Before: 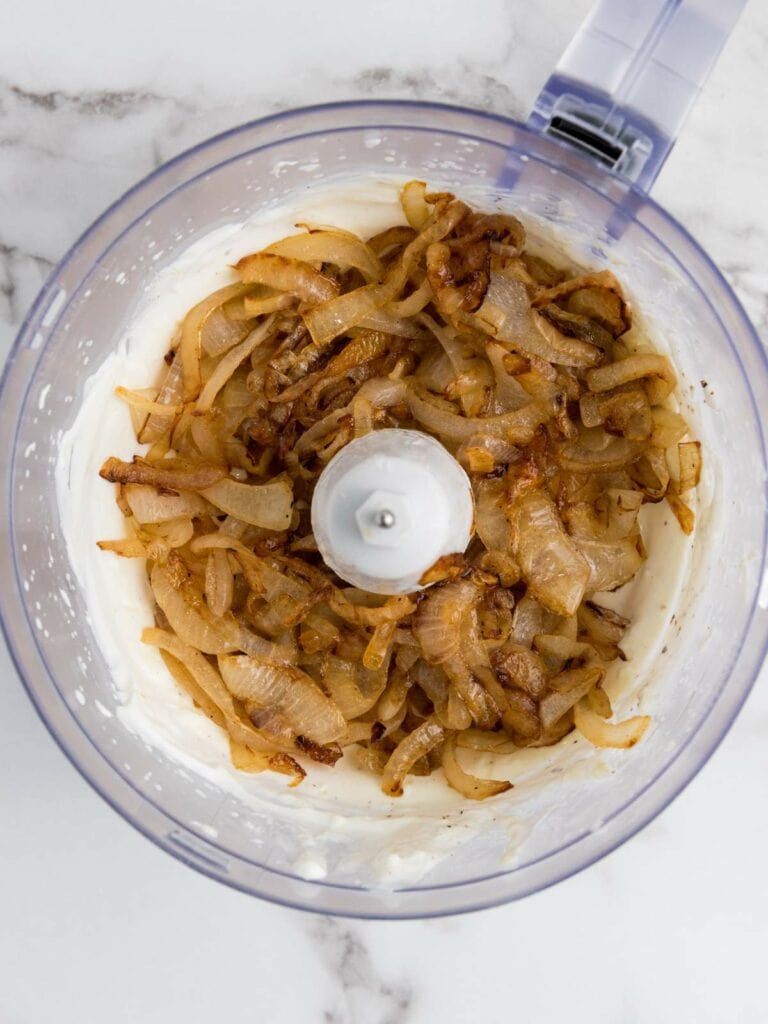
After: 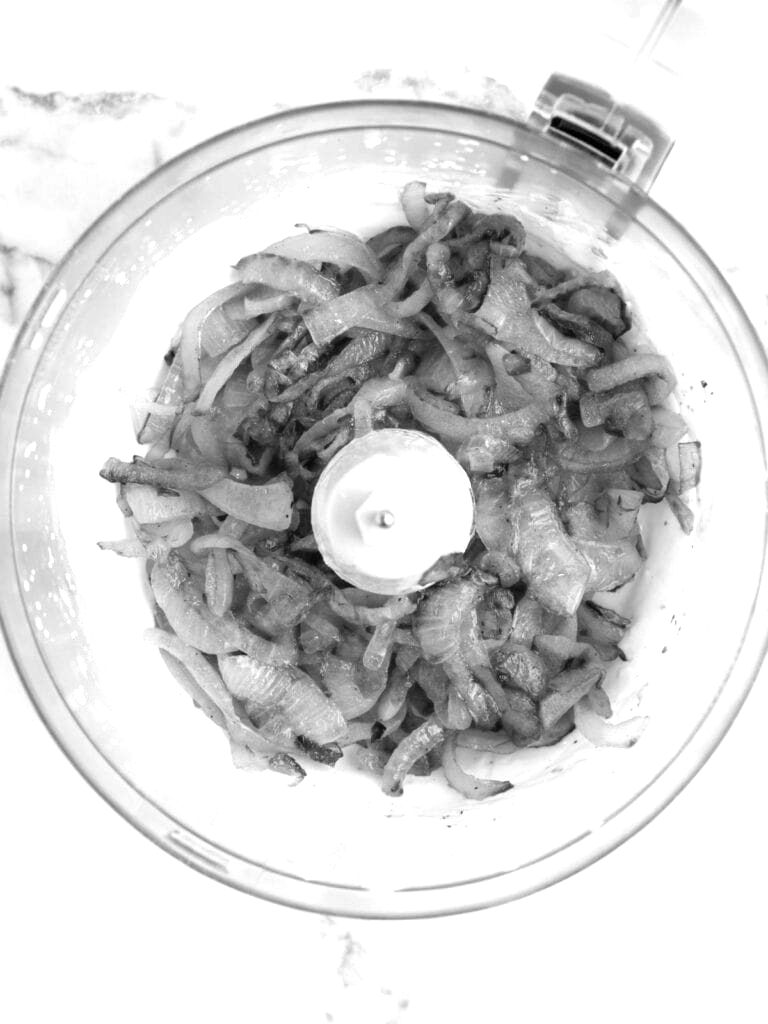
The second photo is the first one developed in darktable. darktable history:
exposure: exposure 0.943 EV, compensate highlight preservation false
monochrome: size 1
